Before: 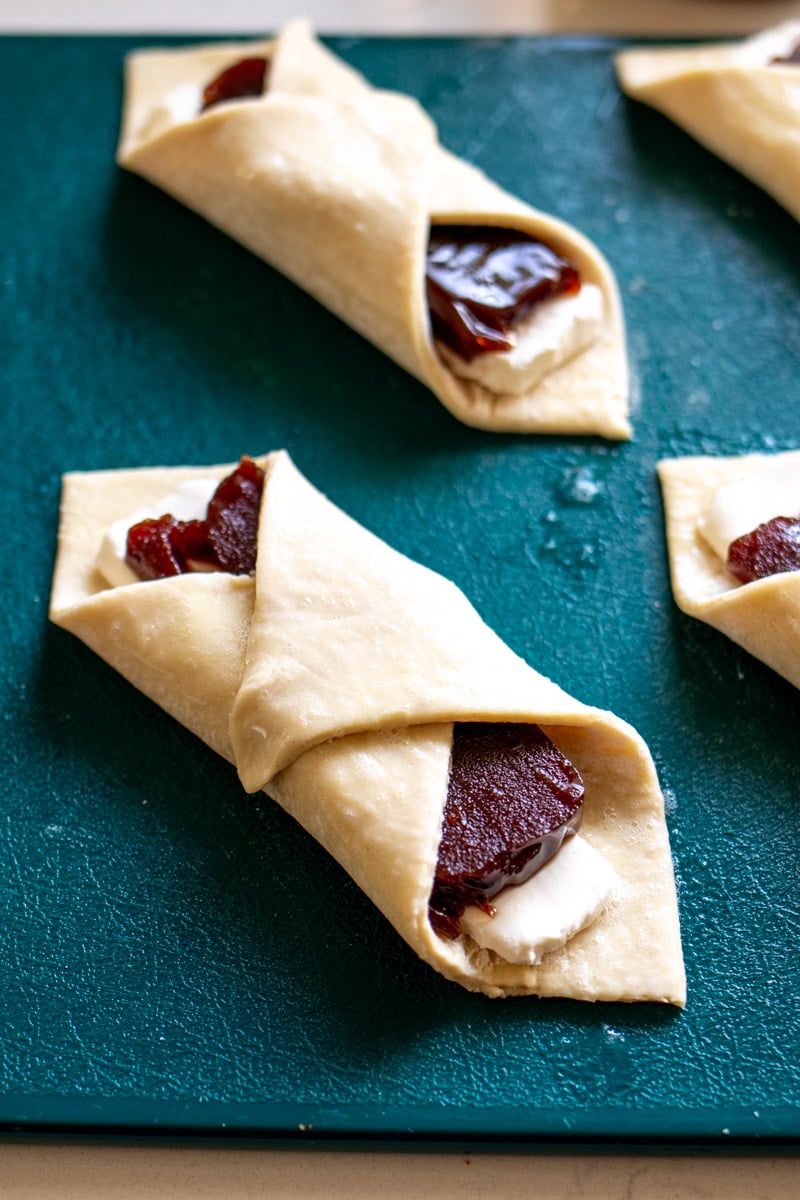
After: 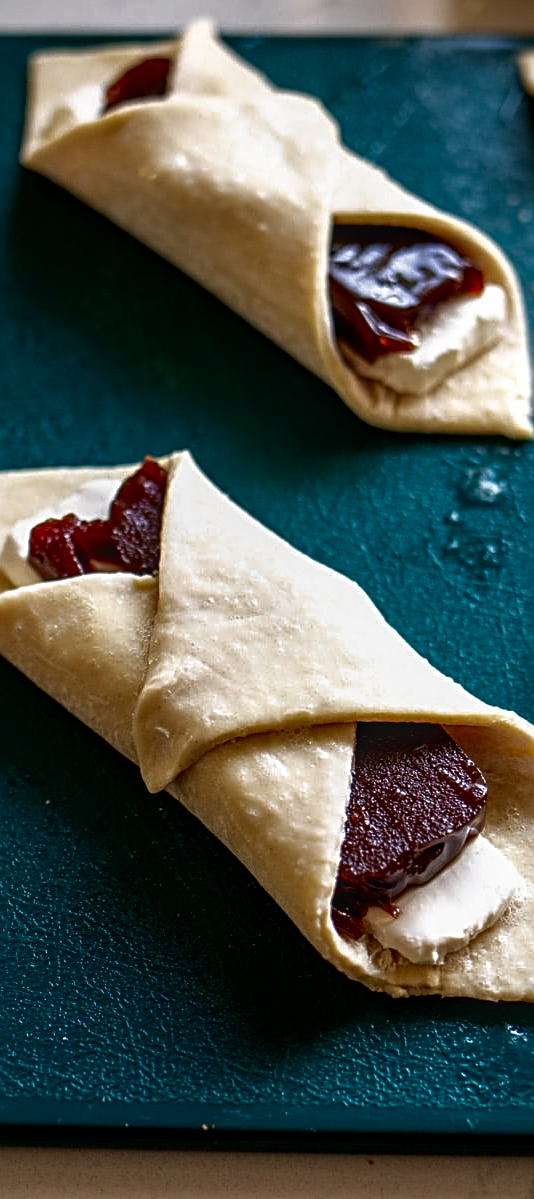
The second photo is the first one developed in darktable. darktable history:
crop and rotate: left 12.266%, right 20.936%
local contrast: on, module defaults
sharpen: radius 3.087
contrast brightness saturation: contrast 0.068, brightness -0.129, saturation 0.058
base curve: curves: ch0 [(0, 0) (0.595, 0.418) (1, 1)]
